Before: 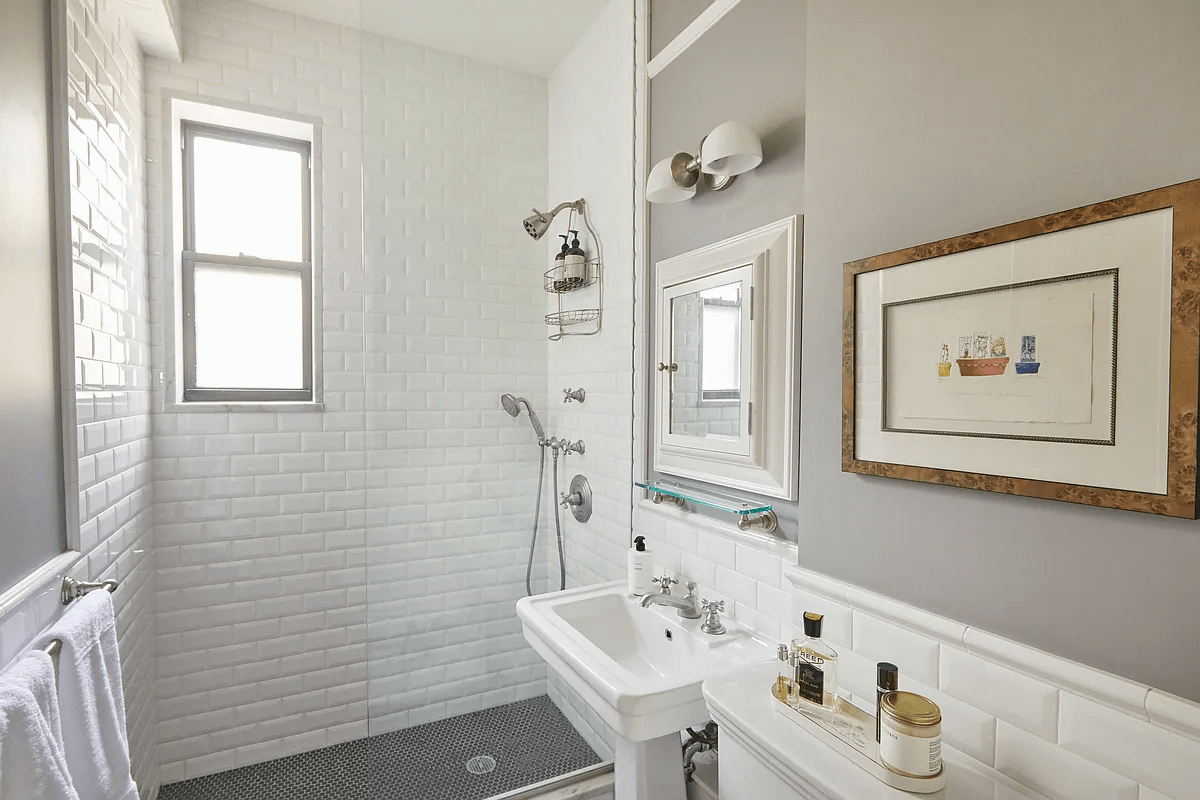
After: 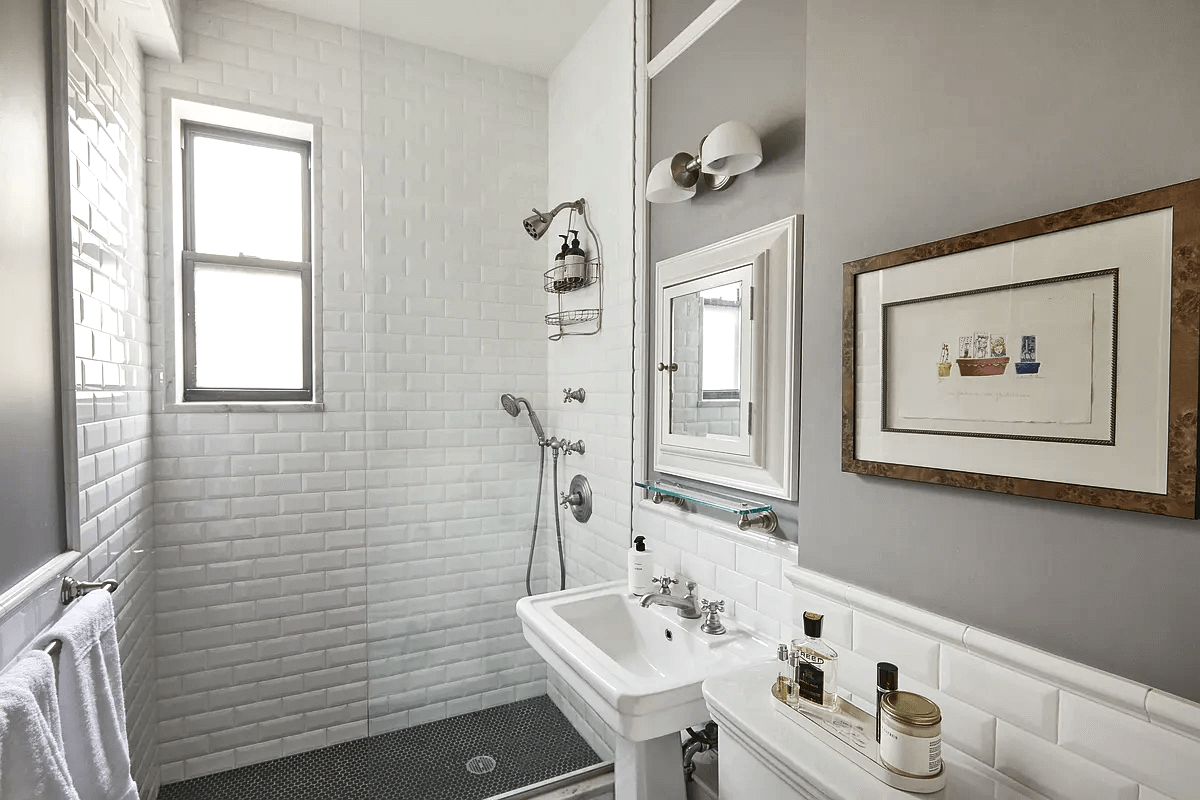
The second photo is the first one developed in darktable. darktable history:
color balance rgb: perceptual saturation grading › highlights -31.88%, perceptual saturation grading › mid-tones 5.8%, perceptual saturation grading › shadows 18.12%, perceptual brilliance grading › highlights 3.62%, perceptual brilliance grading › mid-tones -18.12%, perceptual brilliance grading › shadows -41.3%
